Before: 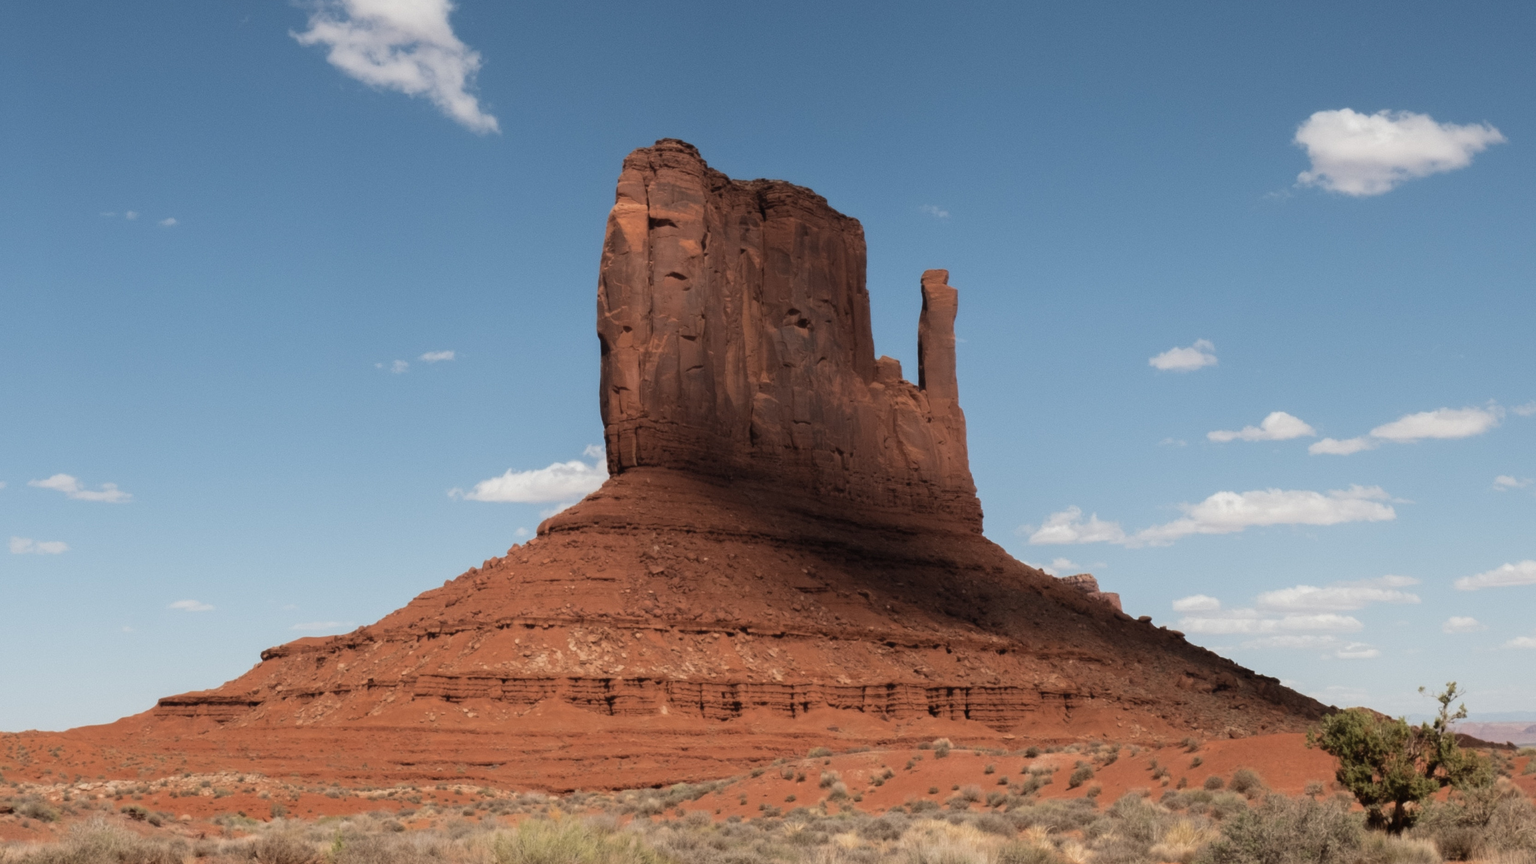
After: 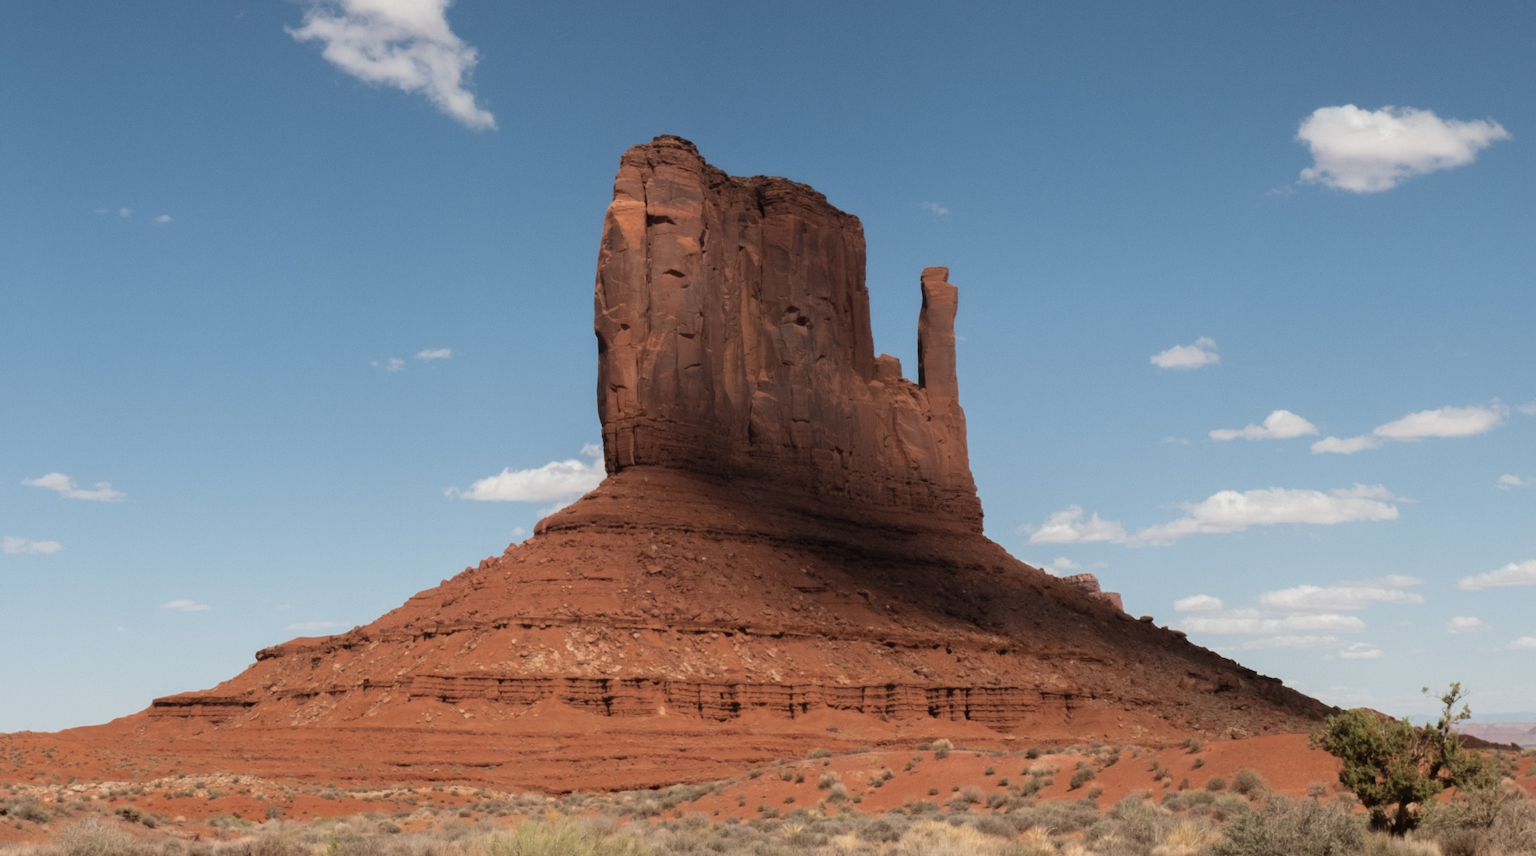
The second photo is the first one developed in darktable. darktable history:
crop: left 0.503%, top 0.571%, right 0.217%, bottom 0.96%
